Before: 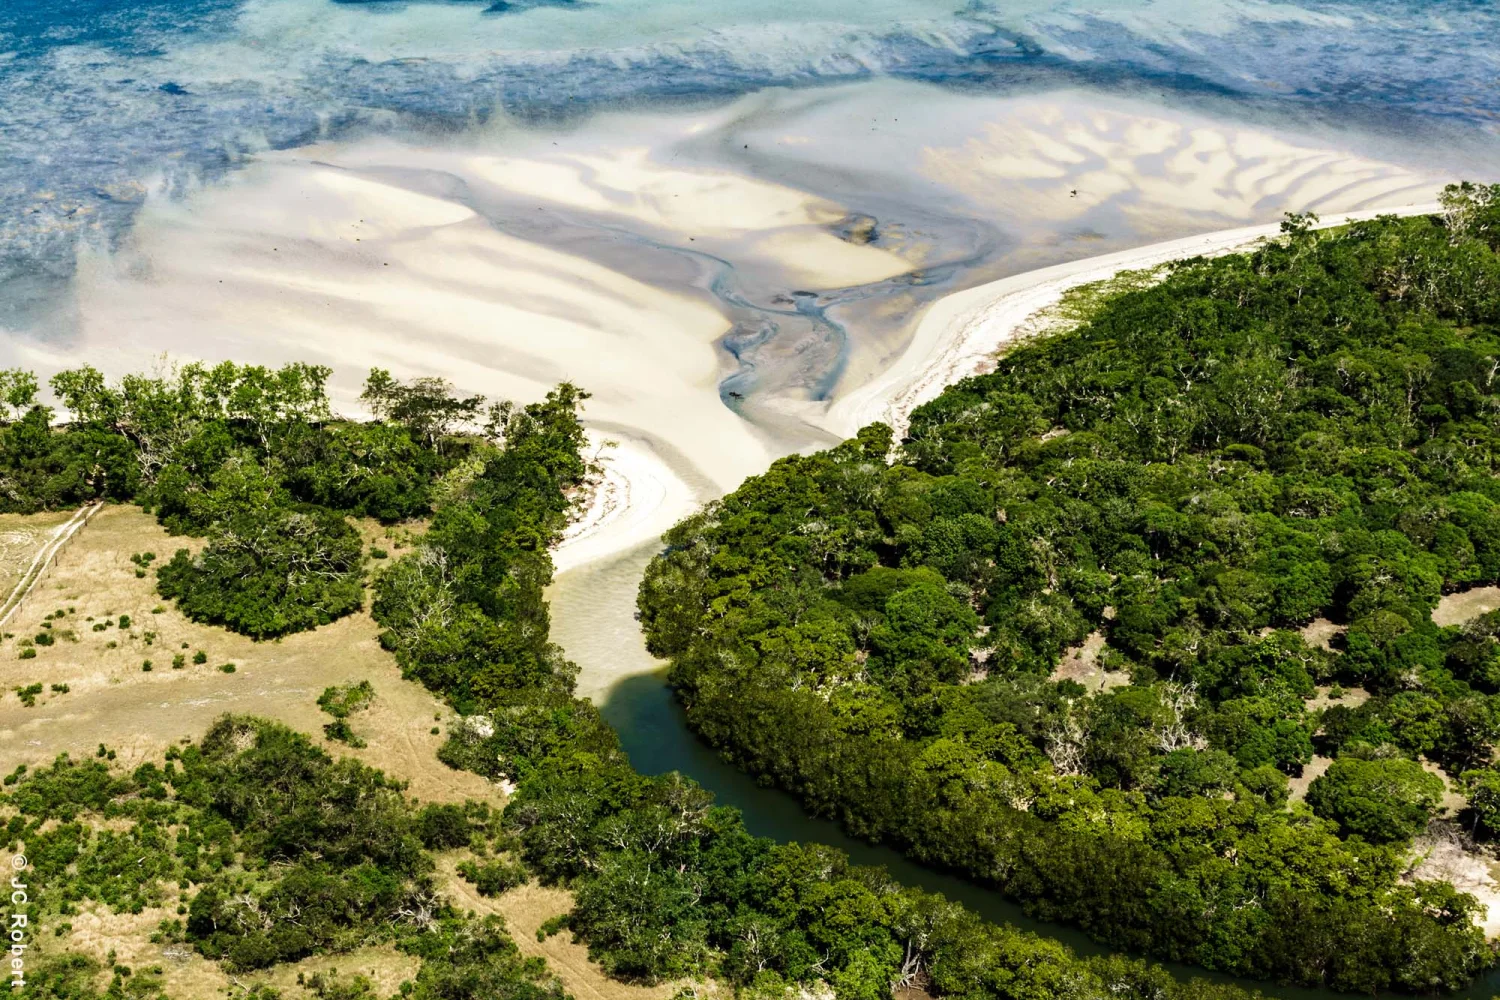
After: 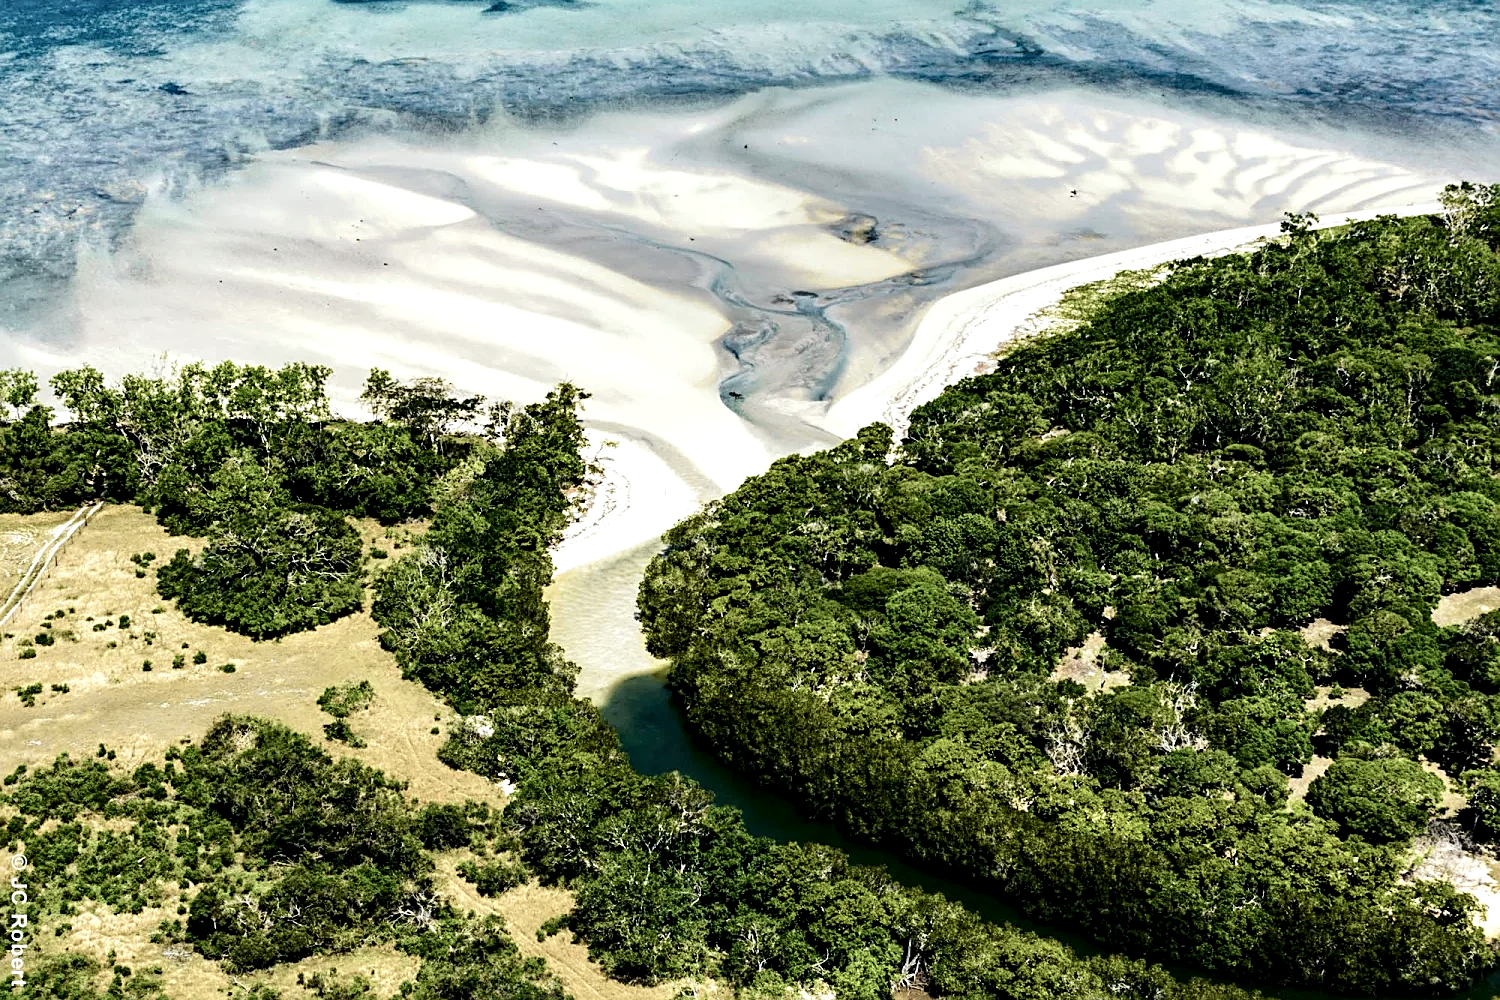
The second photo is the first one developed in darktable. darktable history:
sharpen: on, module defaults
local contrast: highlights 123%, shadows 126%, detail 140%, midtone range 0.254
tone curve: curves: ch0 [(0, 0) (0.081, 0.044) (0.185, 0.145) (0.283, 0.273) (0.405, 0.449) (0.495, 0.554) (0.686, 0.743) (0.826, 0.853) (0.978, 0.988)]; ch1 [(0, 0) (0.147, 0.166) (0.321, 0.362) (0.371, 0.402) (0.423, 0.426) (0.479, 0.472) (0.505, 0.497) (0.521, 0.506) (0.551, 0.546) (0.586, 0.571) (0.625, 0.638) (0.68, 0.715) (1, 1)]; ch2 [(0, 0) (0.346, 0.378) (0.404, 0.427) (0.502, 0.498) (0.531, 0.517) (0.547, 0.526) (0.582, 0.571) (0.629, 0.626) (0.717, 0.678) (1, 1)], color space Lab, independent channels, preserve colors none
